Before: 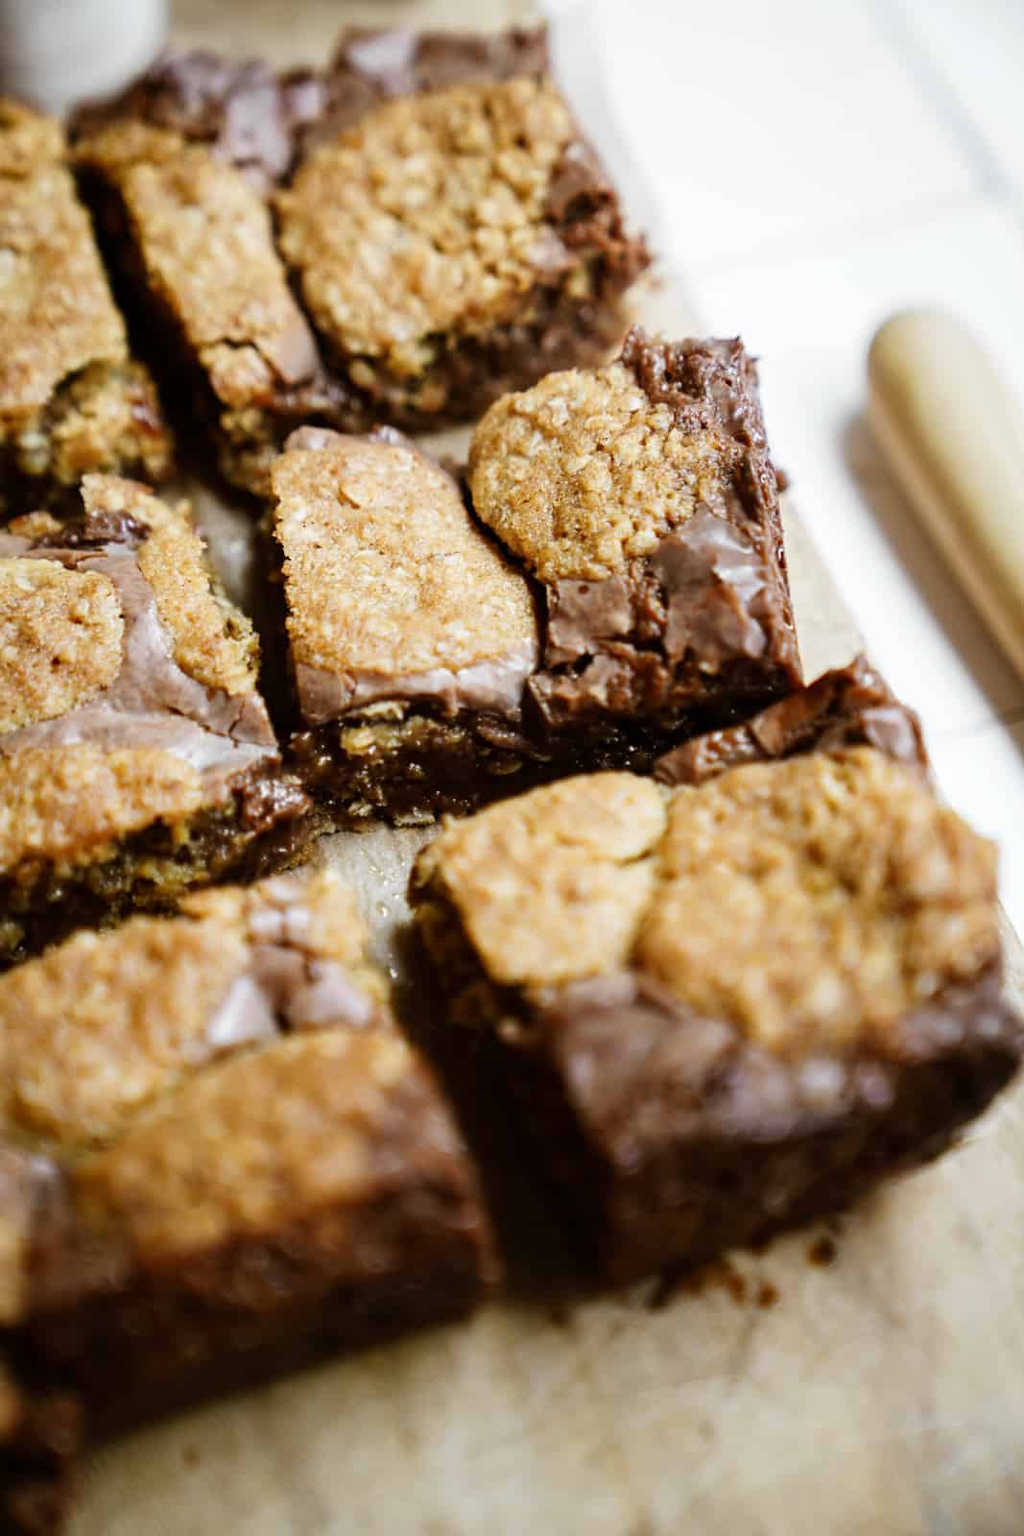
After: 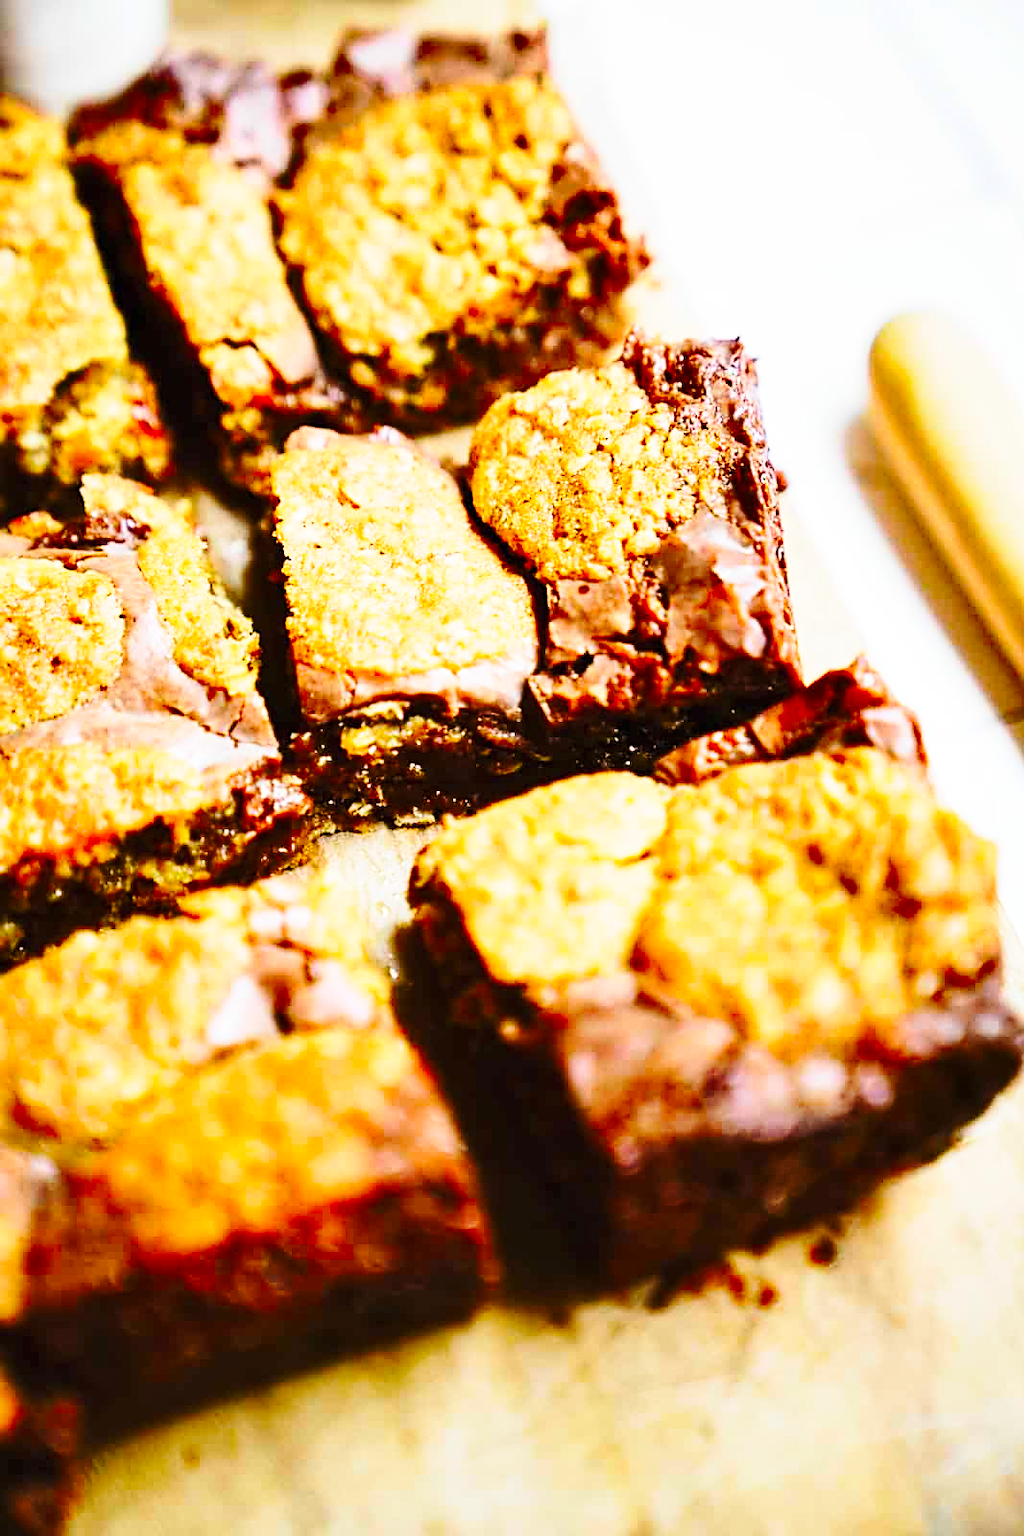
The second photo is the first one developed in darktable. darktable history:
base curve: curves: ch0 [(0, 0) (0.028, 0.03) (0.121, 0.232) (0.46, 0.748) (0.859, 0.968) (1, 1)], preserve colors none
sharpen: on, module defaults
exposure: compensate highlight preservation false
shadows and highlights "1": soften with gaussian
contrast brightness saturation: contrast 0.2, brightness 0.2, saturation 0.8
shadows and highlights #1: white point adjustment -2.4, highlights -40, soften with gaussian
